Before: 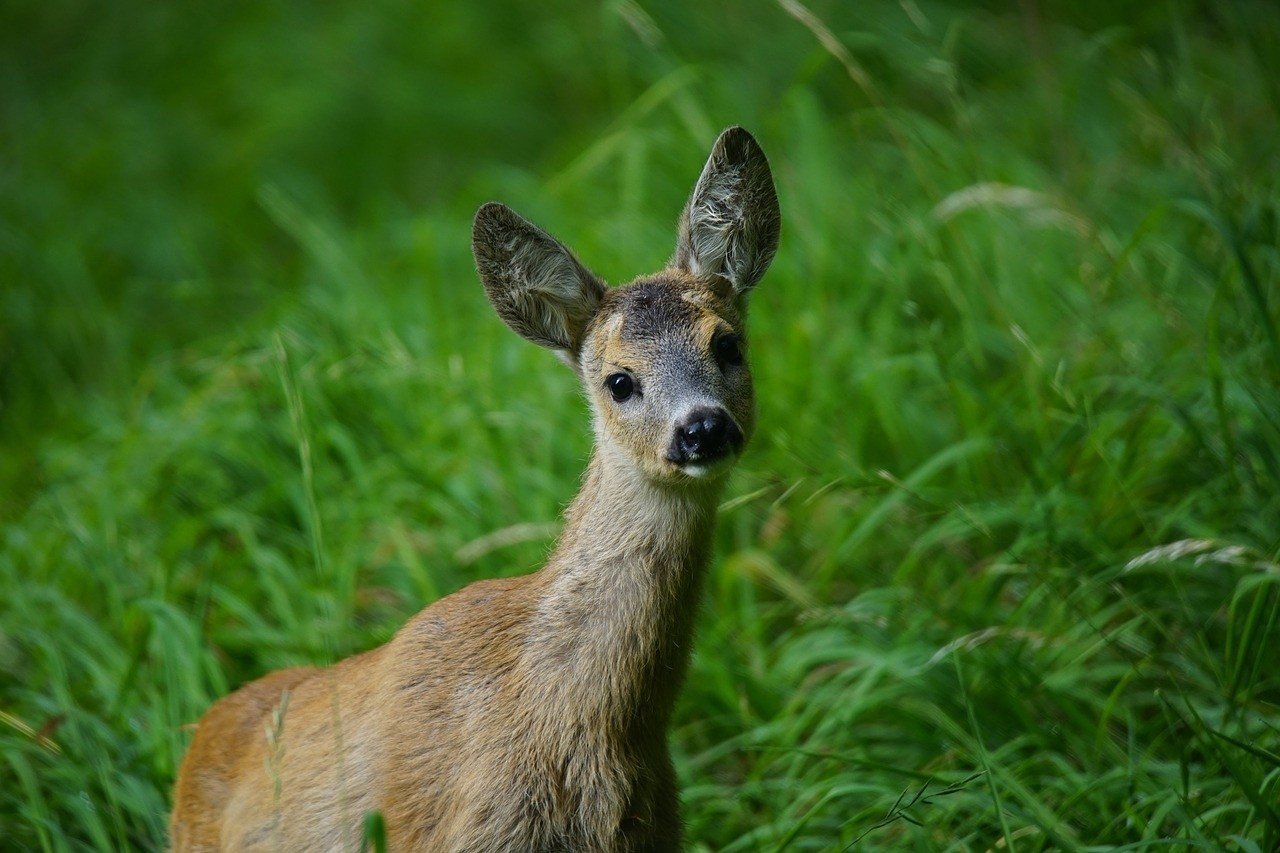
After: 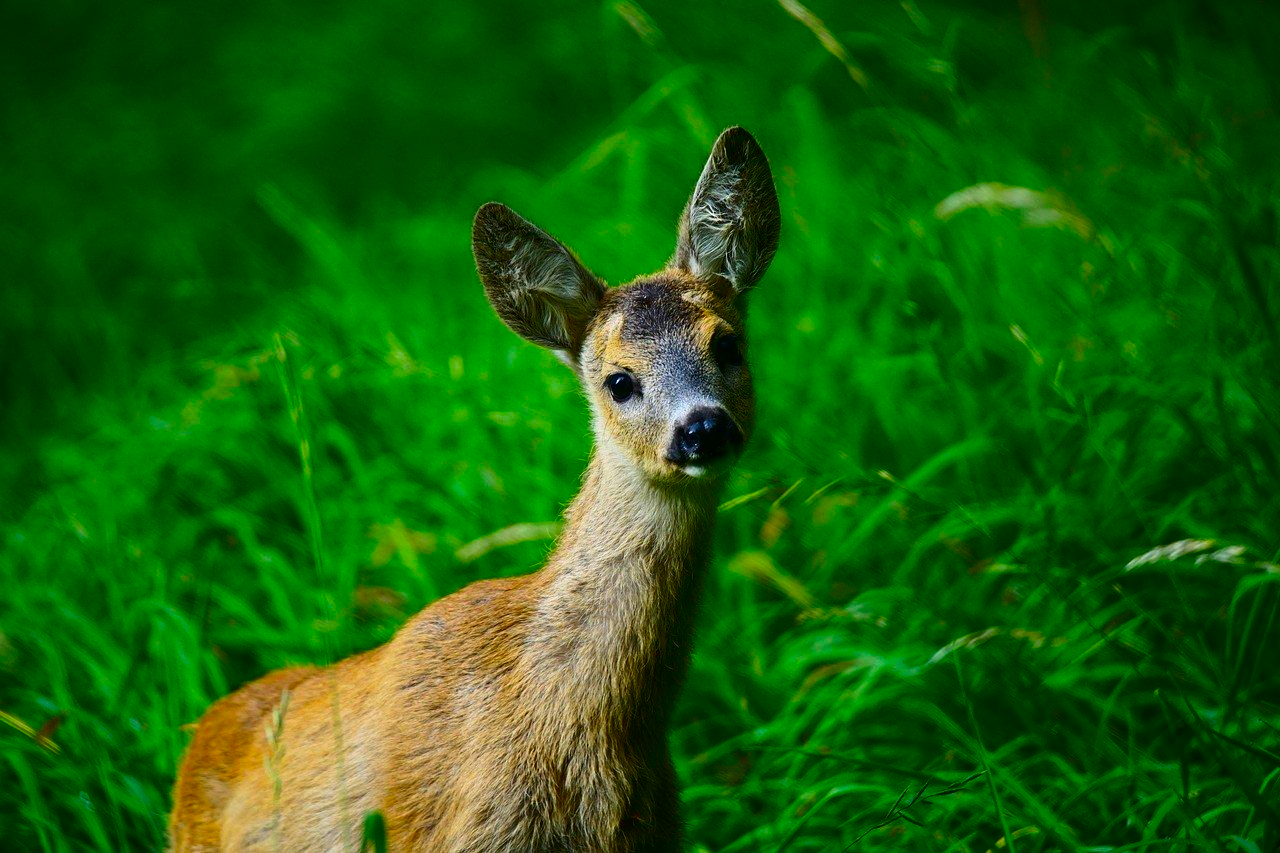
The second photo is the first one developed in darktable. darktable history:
contrast brightness saturation: contrast 0.259, brightness 0.014, saturation 0.859
